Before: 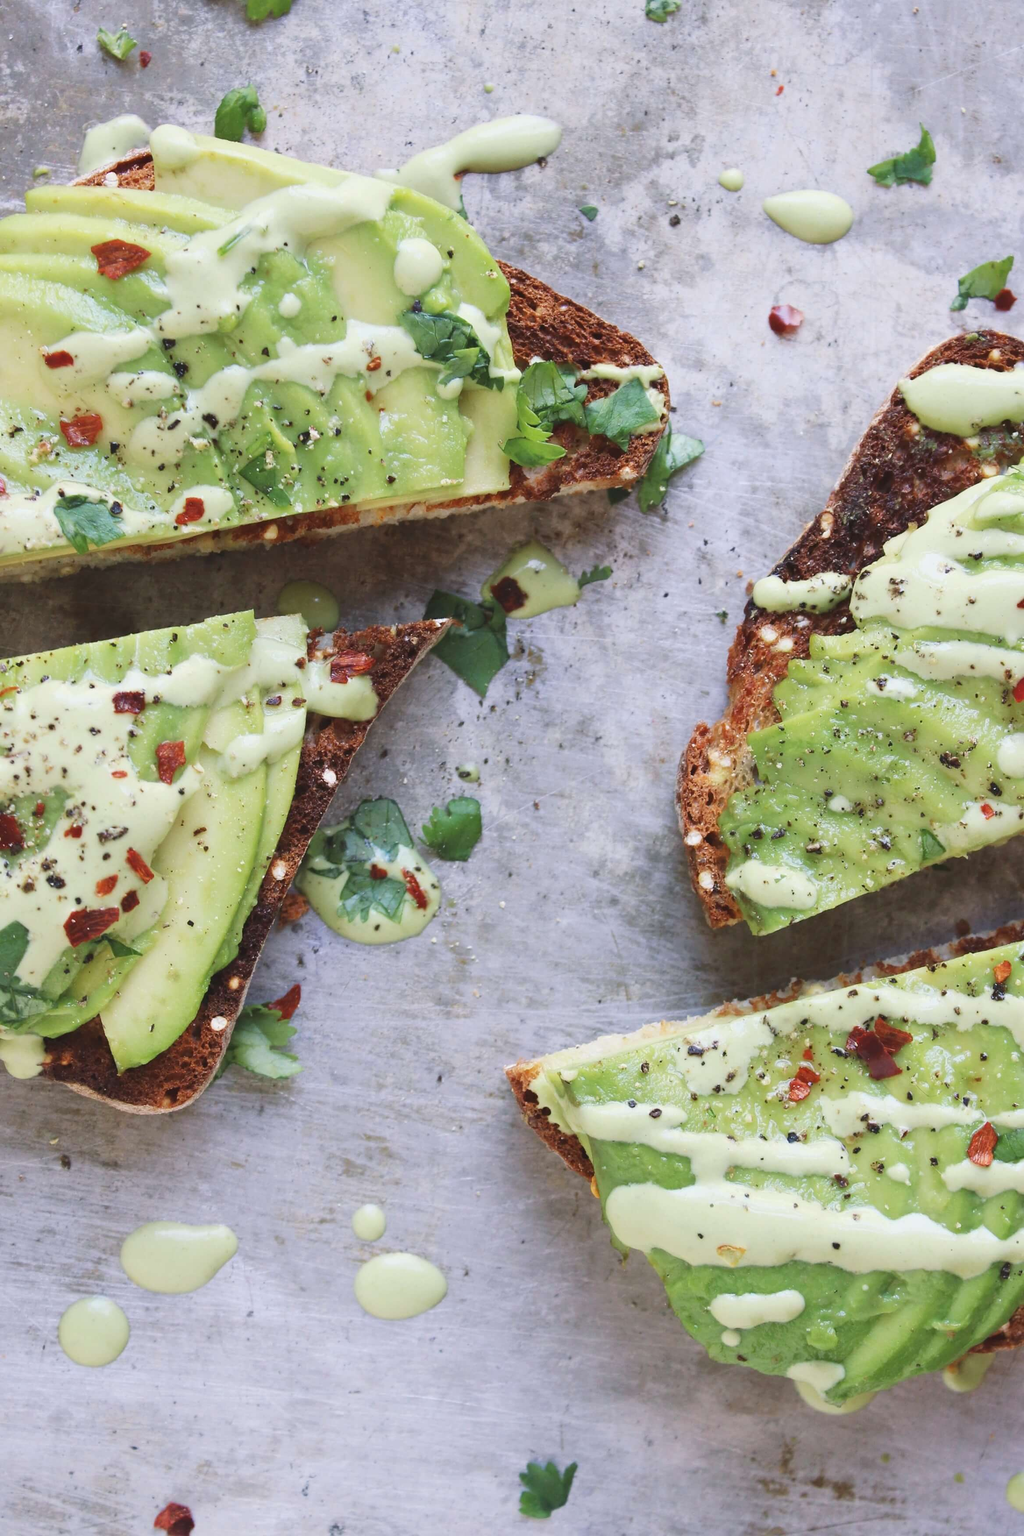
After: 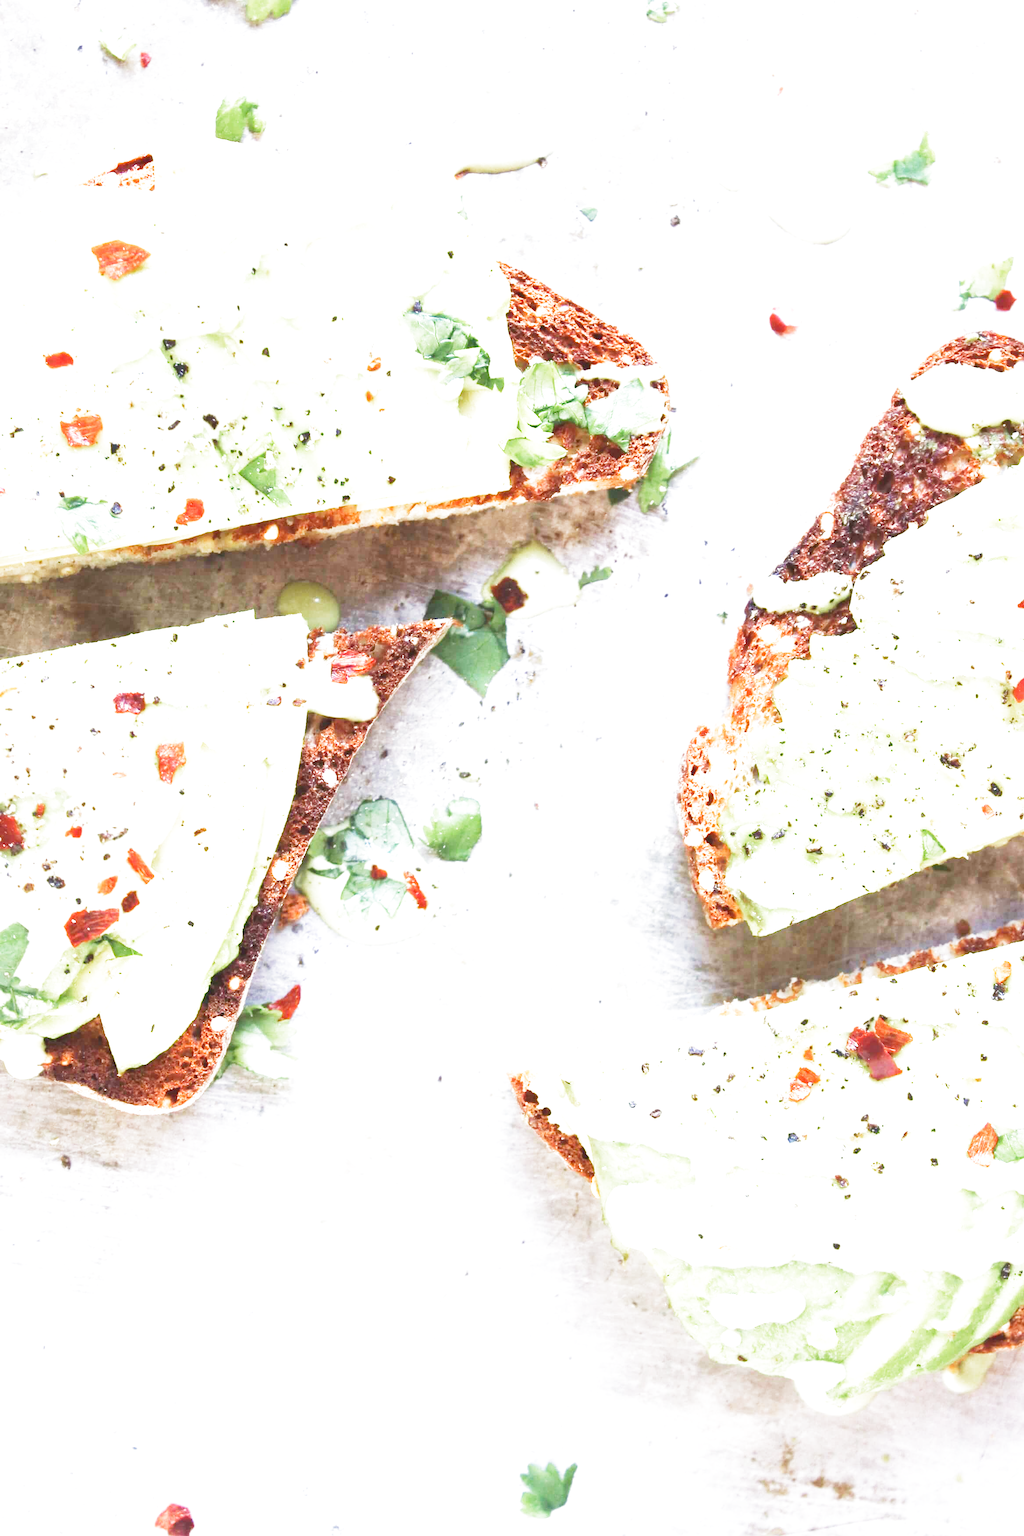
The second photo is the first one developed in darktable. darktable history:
exposure: black level correction 0, exposure 1.388 EV, compensate exposure bias true, compensate highlight preservation false
filmic rgb: middle gray luminance 10%, black relative exposure -8.61 EV, white relative exposure 3.3 EV, threshold 6 EV, target black luminance 0%, hardness 5.2, latitude 44.69%, contrast 1.302, highlights saturation mix 5%, shadows ↔ highlights balance 24.64%, add noise in highlights 0, preserve chrominance no, color science v3 (2019), use custom middle-gray values true, iterations of high-quality reconstruction 0, contrast in highlights soft, enable highlight reconstruction true
